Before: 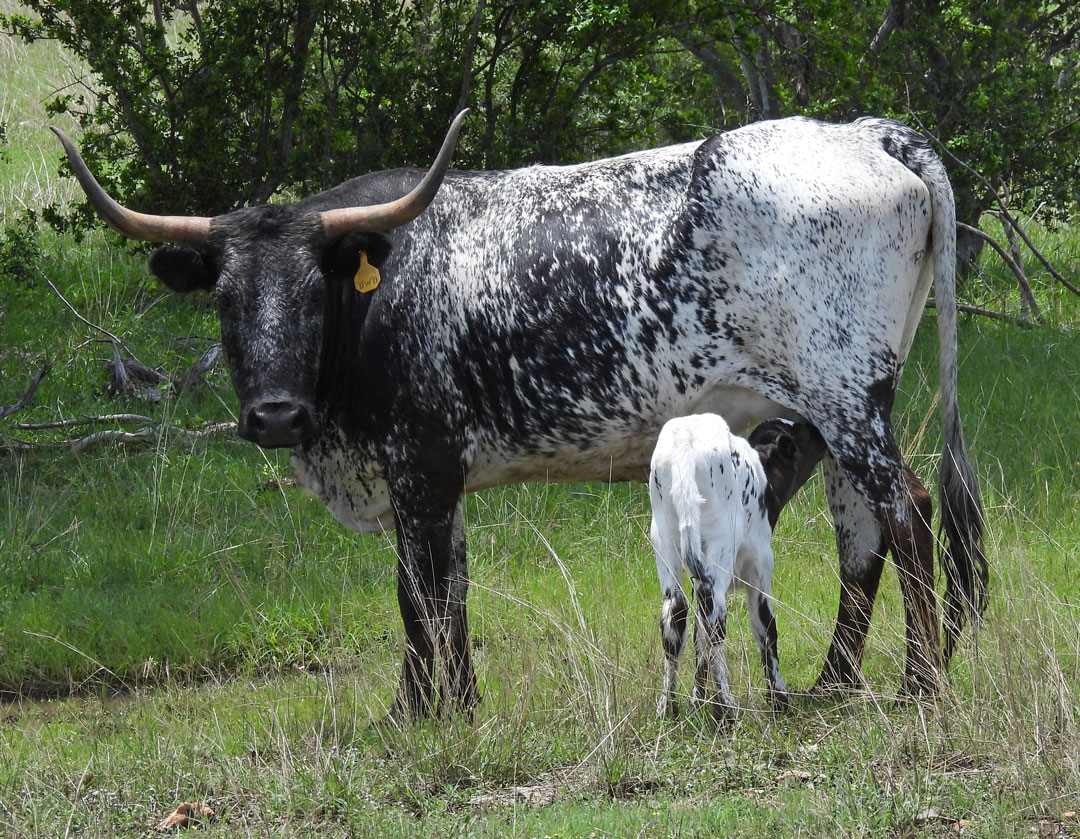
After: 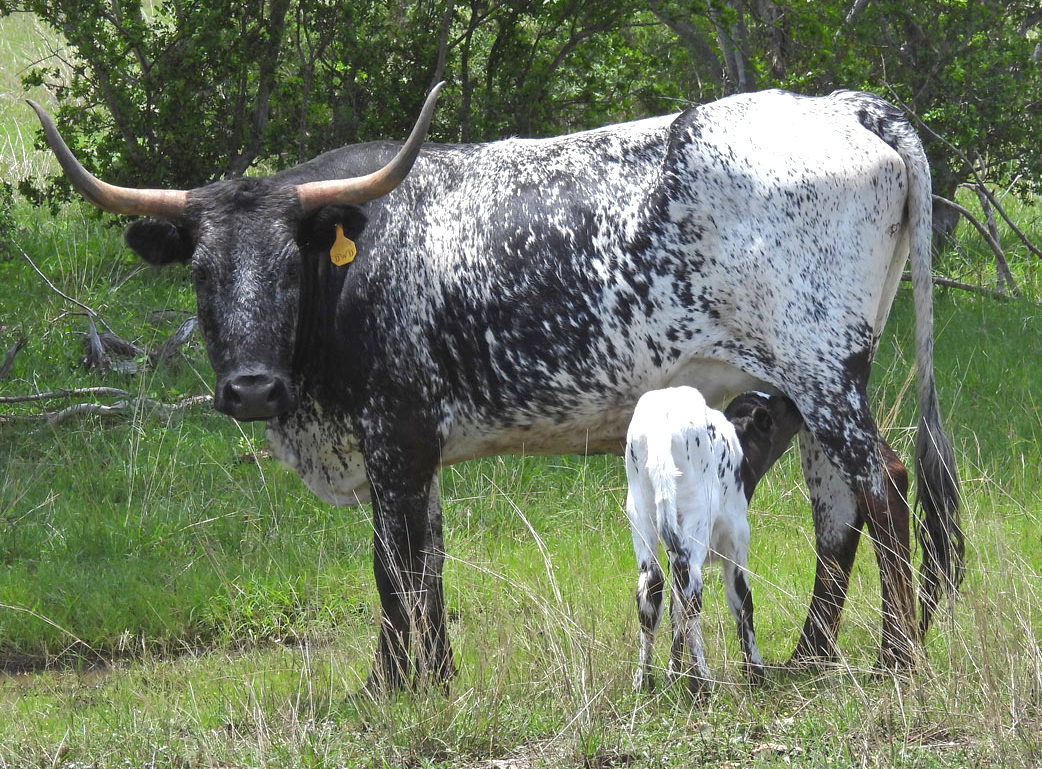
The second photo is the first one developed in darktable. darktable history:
exposure: black level correction -0.001, exposure 0.532 EV, compensate highlight preservation false
crop: left 2.229%, top 3.266%, right 1.222%, bottom 4.958%
shadows and highlights: on, module defaults
